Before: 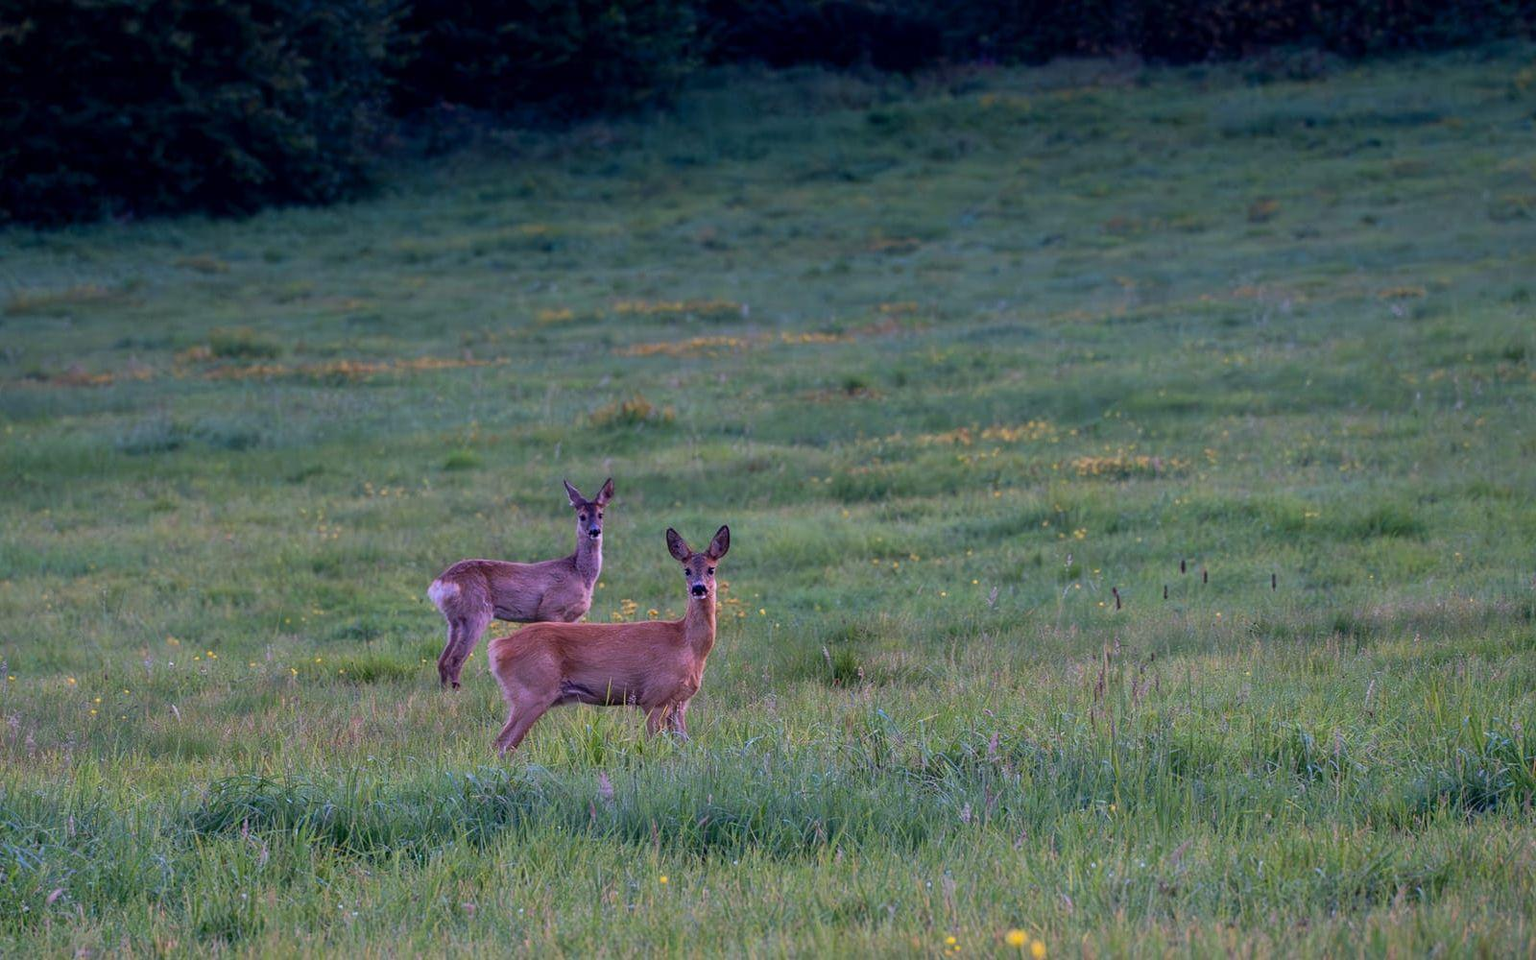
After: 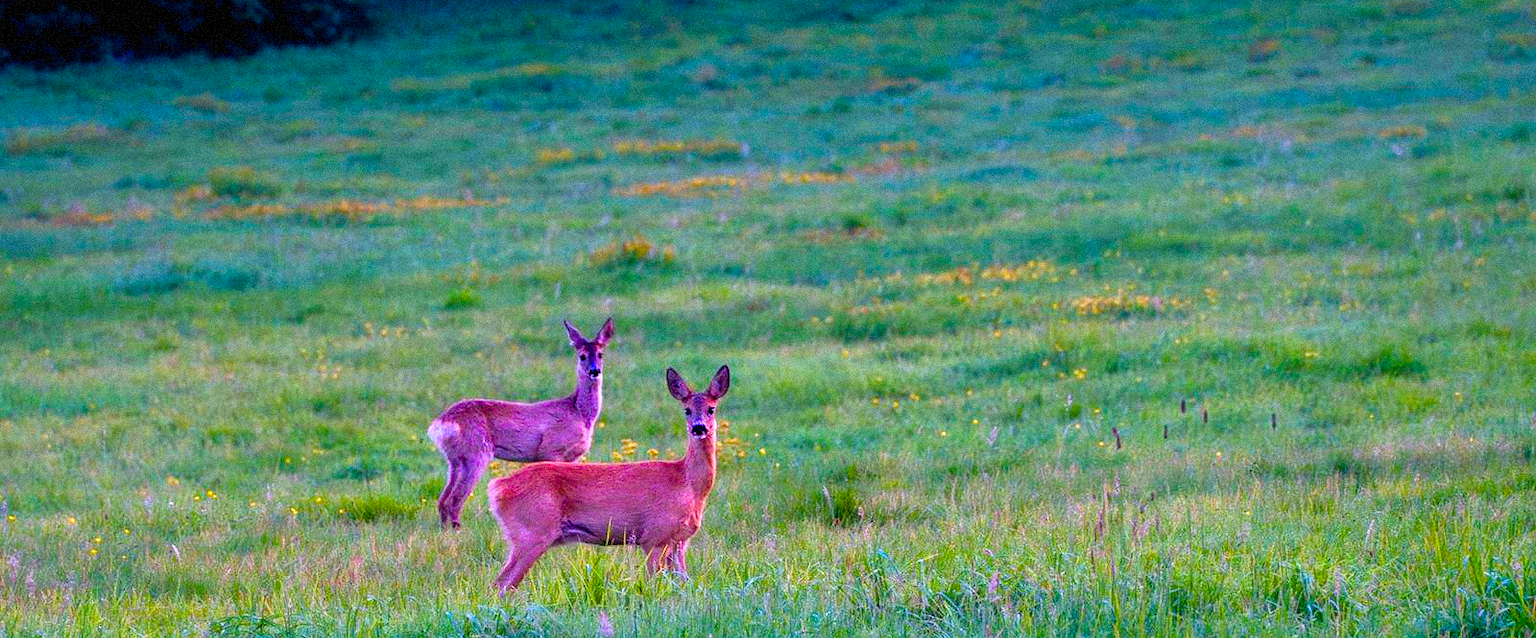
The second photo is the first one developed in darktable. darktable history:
crop: top 16.727%, bottom 16.727%
grain: coarseness 9.38 ISO, strength 34.99%, mid-tones bias 0%
color balance rgb: linear chroma grading › shadows 10%, linear chroma grading › highlights 10%, linear chroma grading › global chroma 15%, linear chroma grading › mid-tones 15%, perceptual saturation grading › global saturation 40%, perceptual saturation grading › highlights -25%, perceptual saturation grading › mid-tones 35%, perceptual saturation grading › shadows 35%, perceptual brilliance grading › global brilliance 11.29%, global vibrance 11.29%
exposure: exposure 0.426 EV, compensate highlight preservation false
